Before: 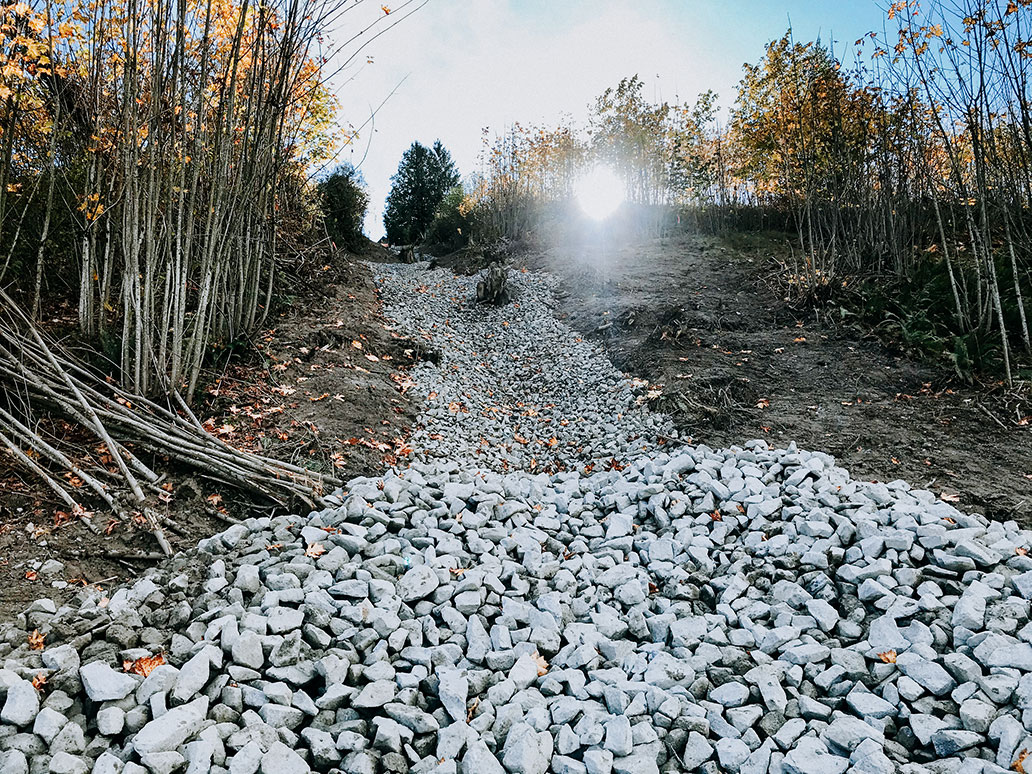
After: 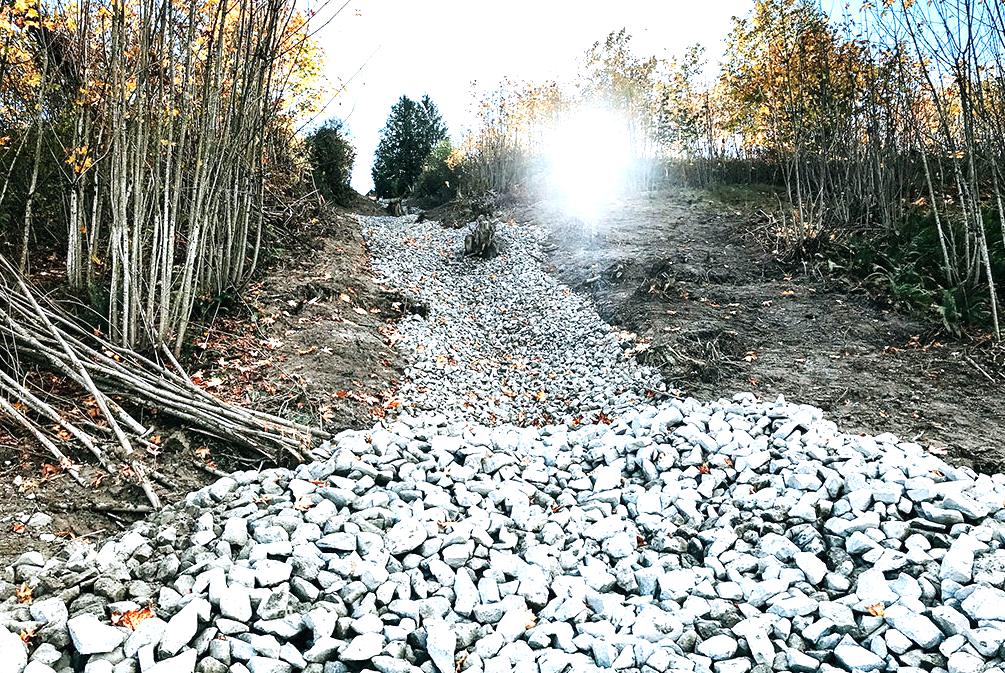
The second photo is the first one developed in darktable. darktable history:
crop: left 1.224%, top 6.18%, right 1.377%, bottom 6.743%
exposure: black level correction 0, exposure 1.107 EV, compensate exposure bias true, compensate highlight preservation false
